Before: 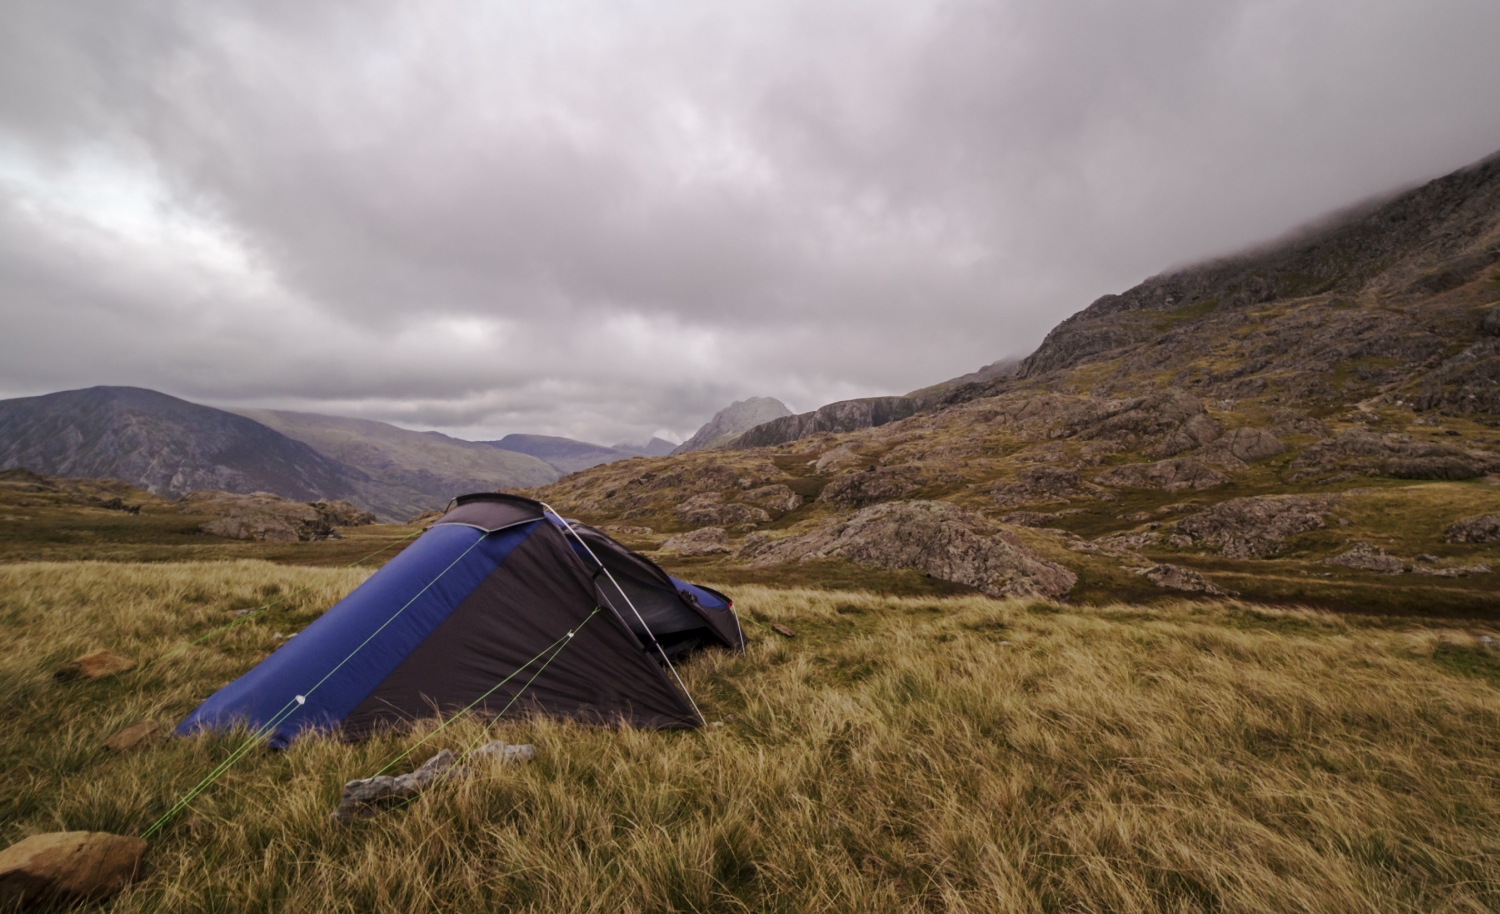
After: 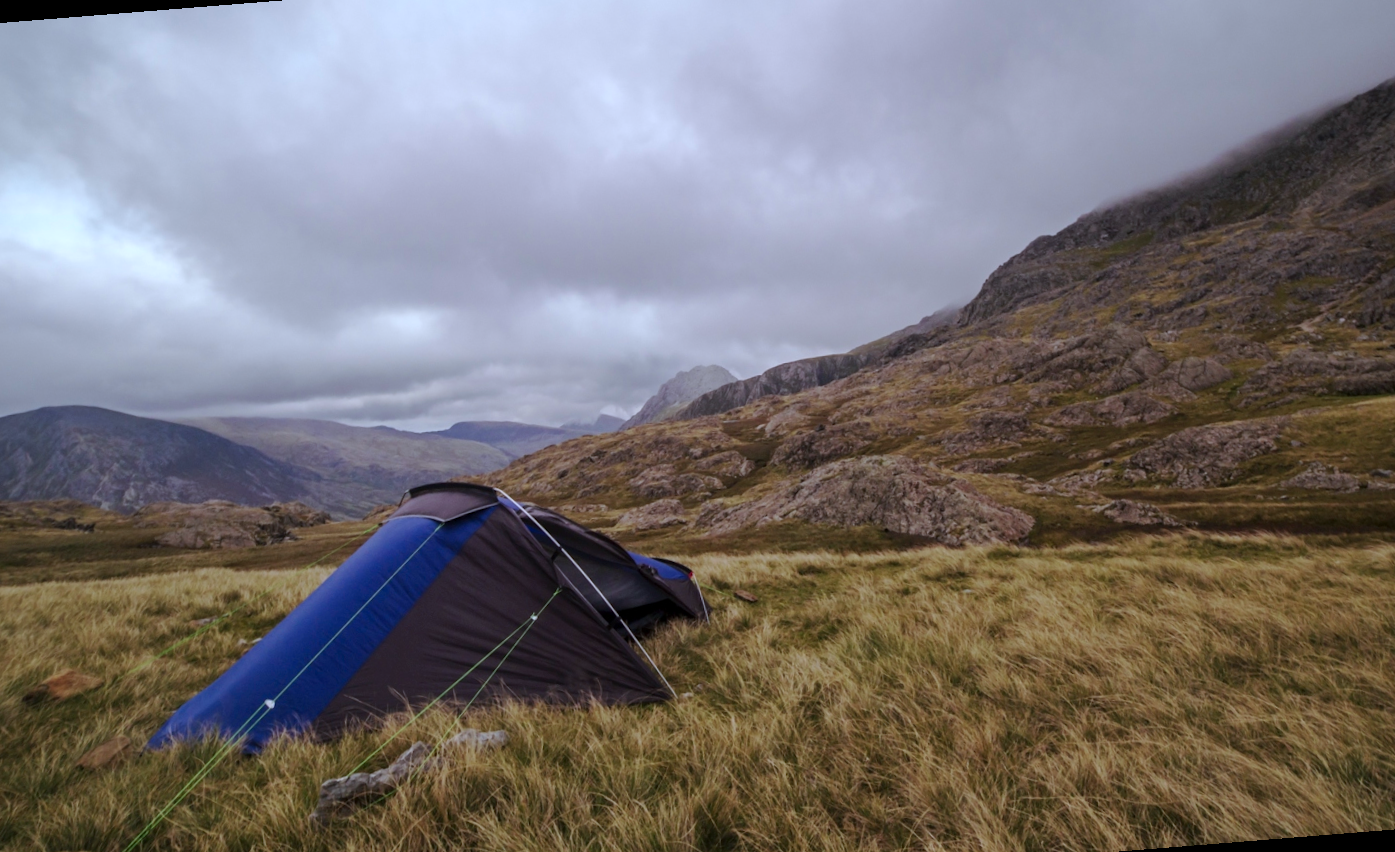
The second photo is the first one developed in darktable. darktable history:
rotate and perspective: rotation -4.57°, crop left 0.054, crop right 0.944, crop top 0.087, crop bottom 0.914
color calibration: output R [0.972, 0.068, -0.094, 0], output G [-0.178, 1.216, -0.086, 0], output B [0.095, -0.136, 0.98, 0], illuminant custom, x 0.371, y 0.381, temperature 4283.16 K
